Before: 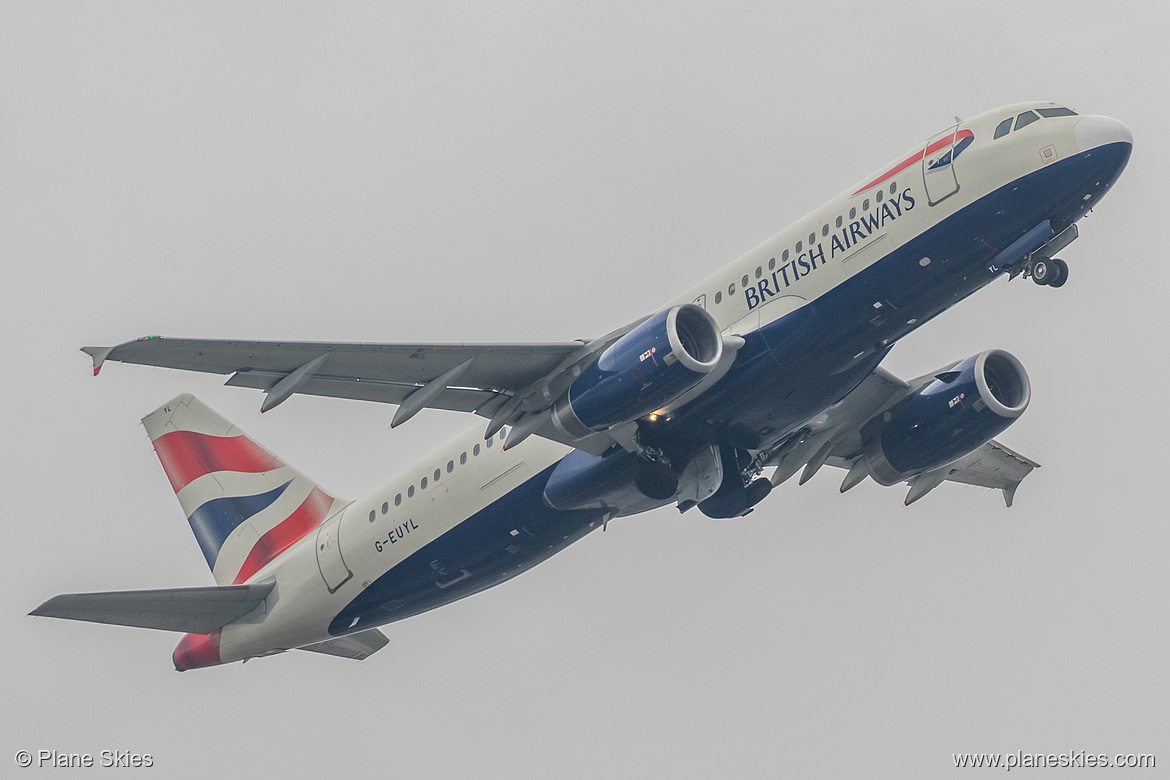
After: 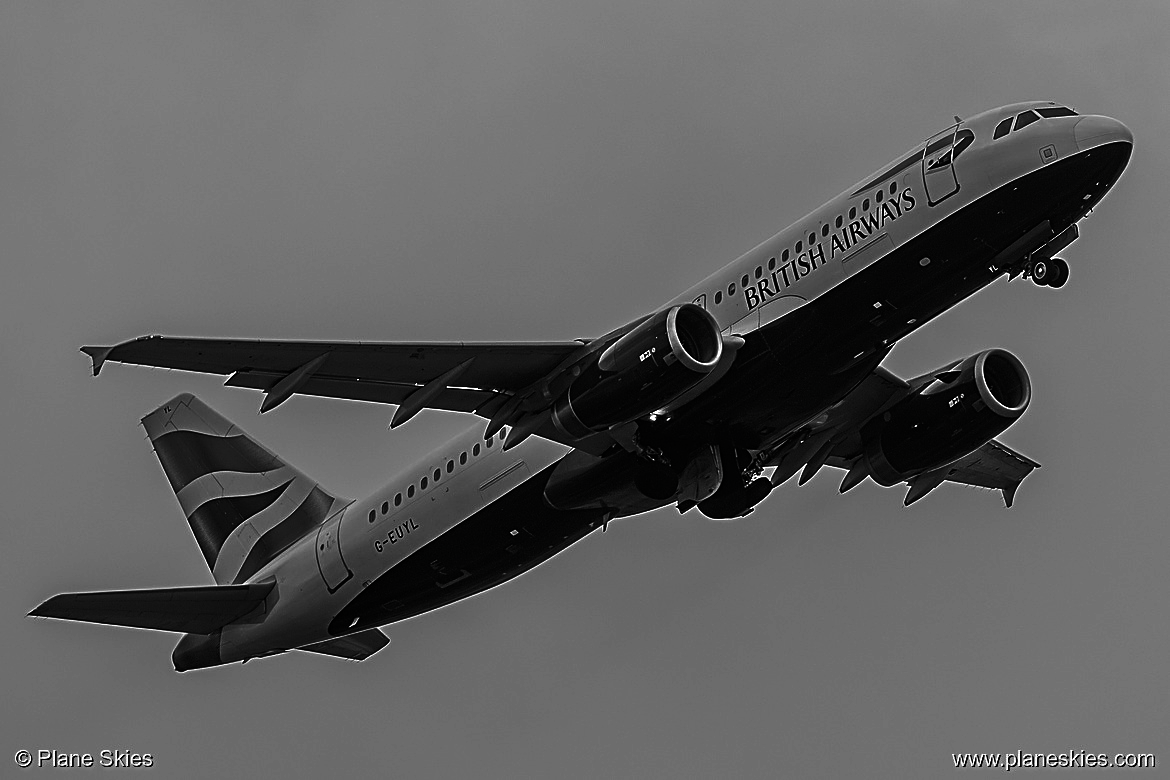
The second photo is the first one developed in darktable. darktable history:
sharpen: radius 2.617, amount 0.688
contrast brightness saturation: contrast 0.018, brightness -0.981, saturation -0.998
